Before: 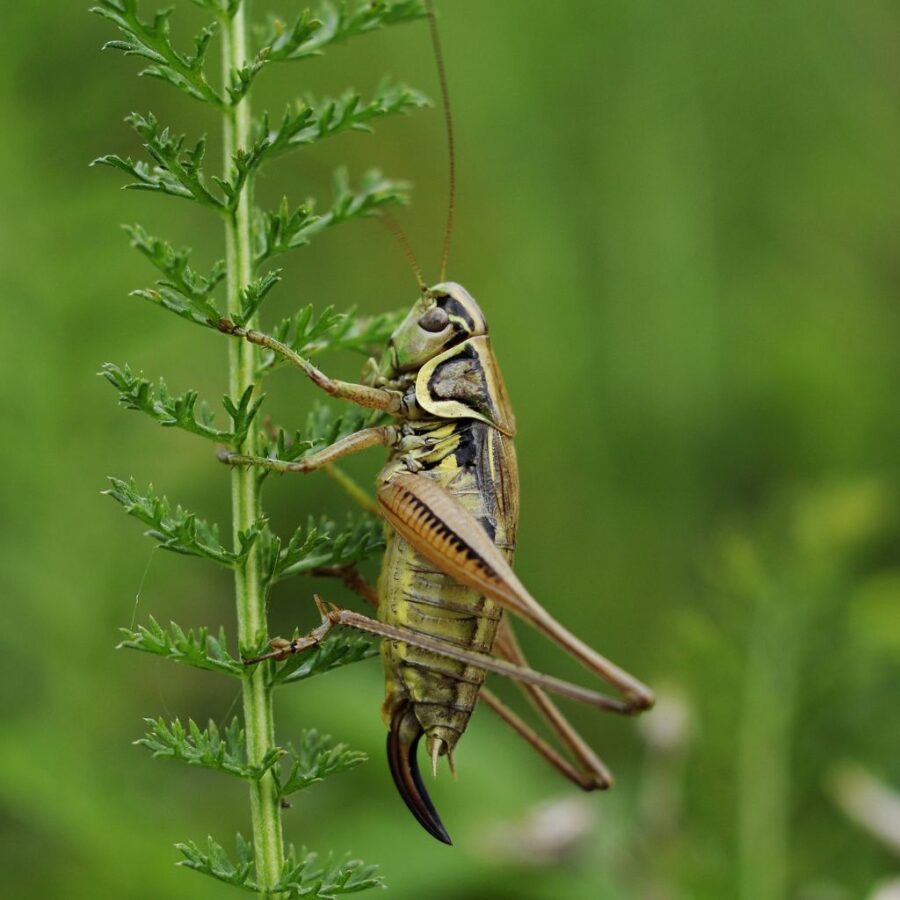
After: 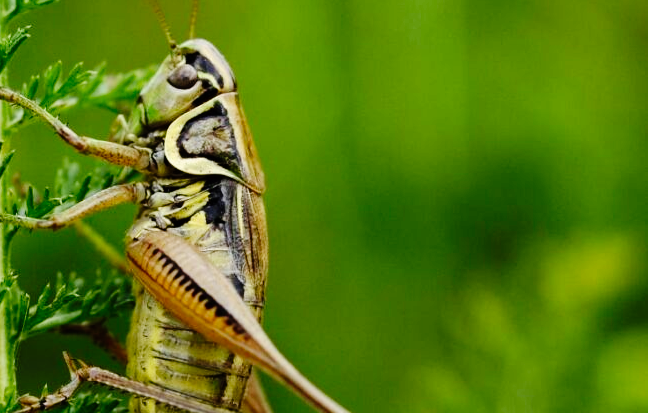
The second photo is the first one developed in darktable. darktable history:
tone curve: curves: ch0 [(0, 0) (0.003, 0.003) (0.011, 0.005) (0.025, 0.008) (0.044, 0.012) (0.069, 0.02) (0.1, 0.031) (0.136, 0.047) (0.177, 0.088) (0.224, 0.141) (0.277, 0.222) (0.335, 0.32) (0.399, 0.422) (0.468, 0.523) (0.543, 0.623) (0.623, 0.716) (0.709, 0.796) (0.801, 0.878) (0.898, 0.957) (1, 1)], preserve colors none
crop and rotate: left 27.938%, top 27.046%, bottom 27.046%
